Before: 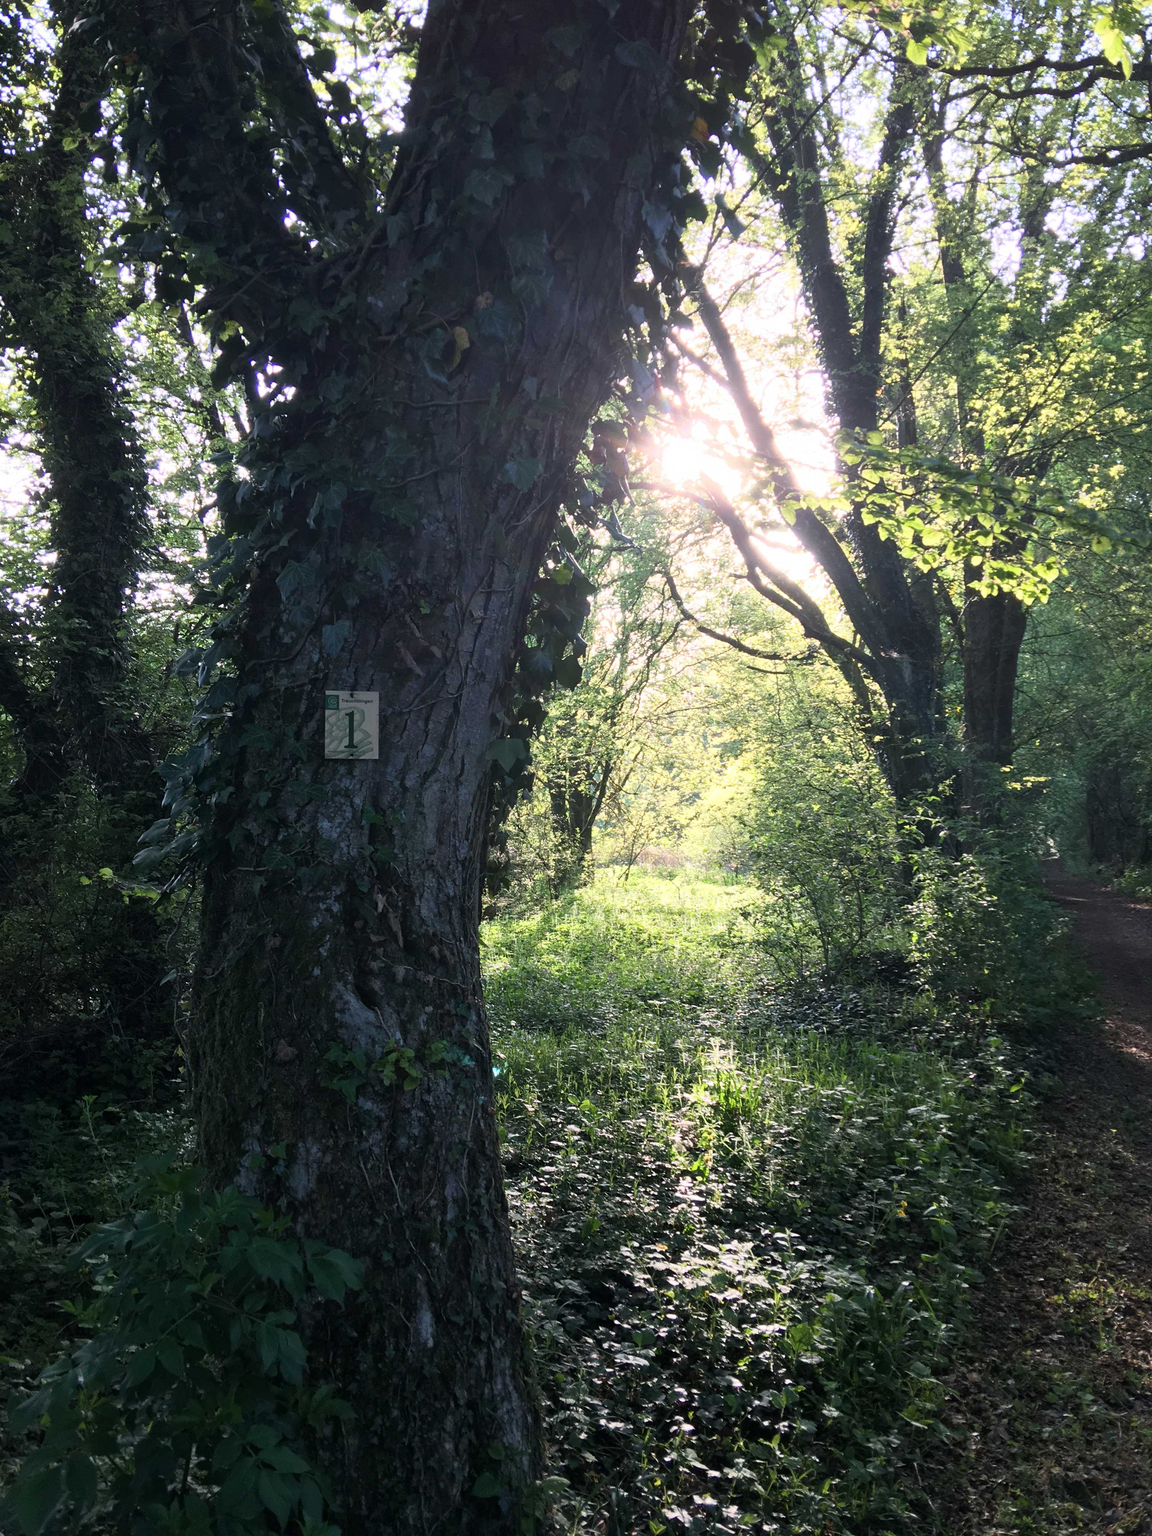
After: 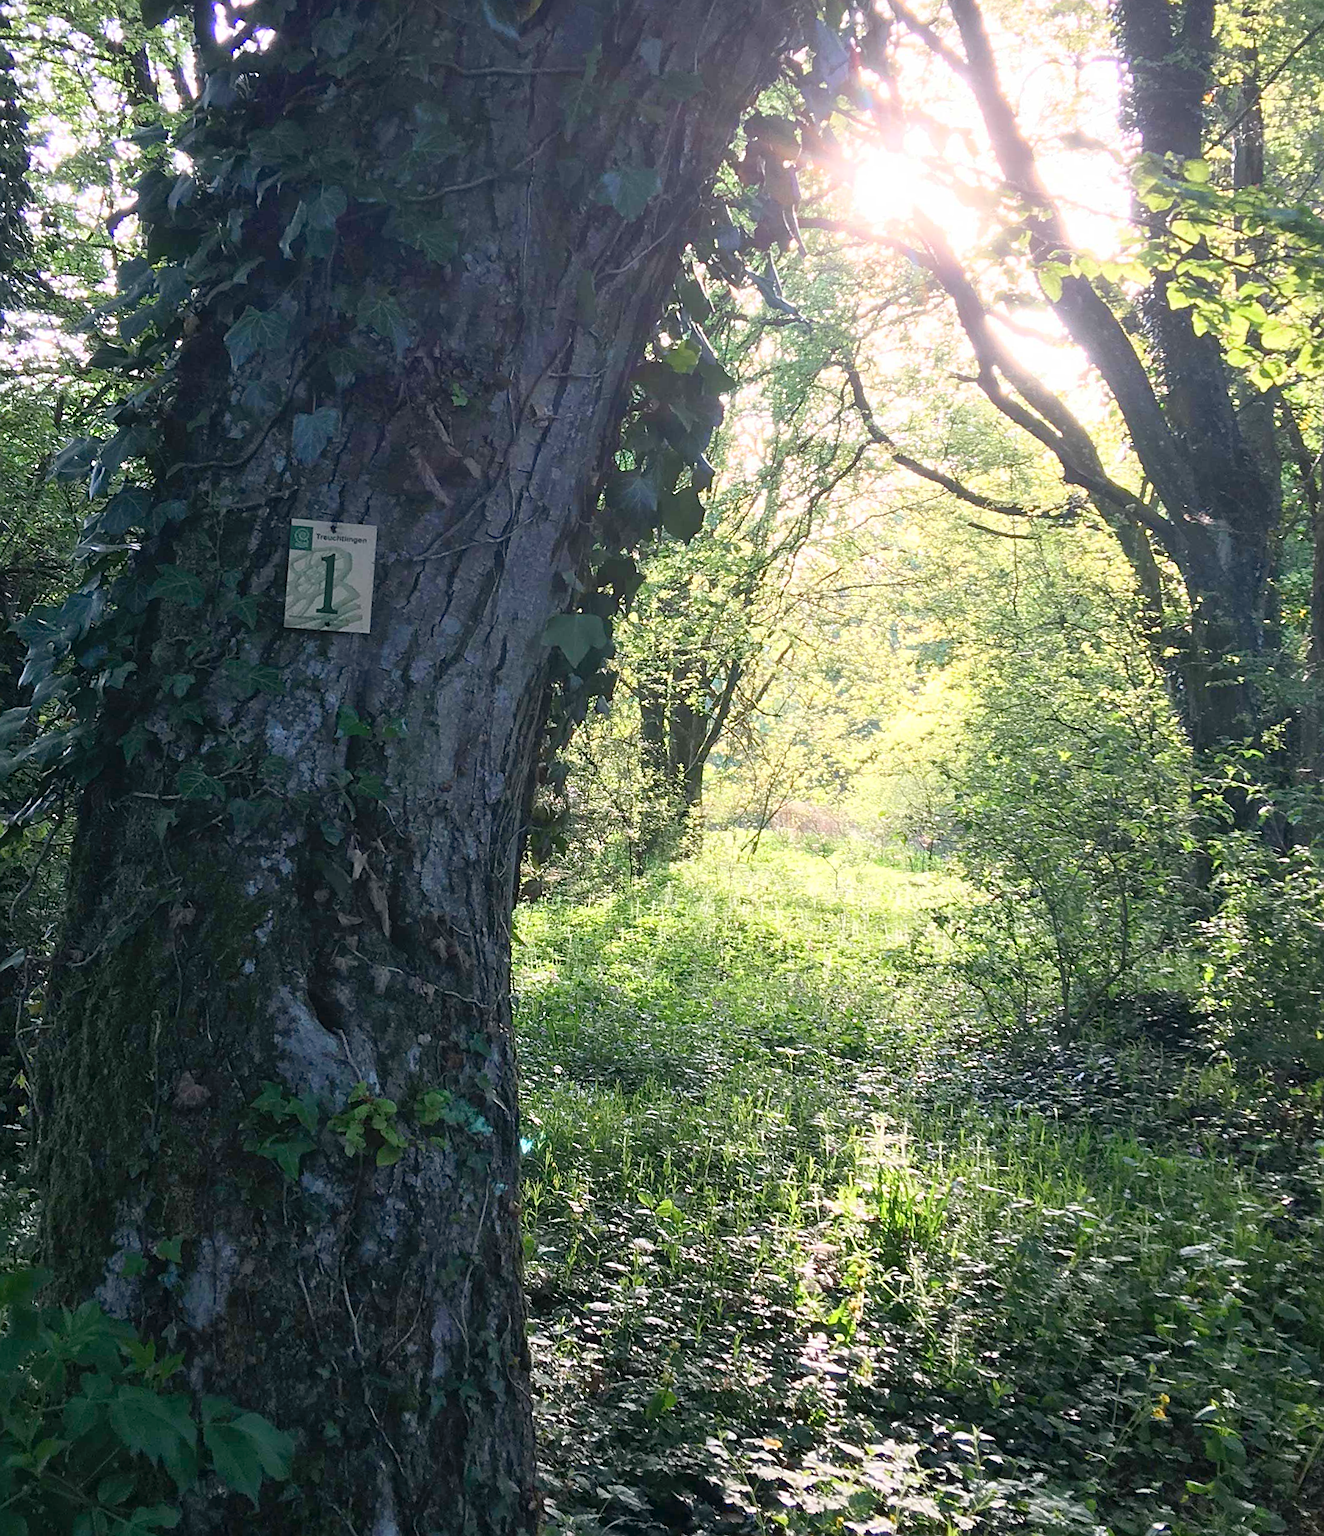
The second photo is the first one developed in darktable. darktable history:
sharpen: on, module defaults
crop and rotate: angle -3.67°, left 9.859%, top 20.614%, right 12.385%, bottom 11.772%
levels: black 8.54%, levels [0, 0.445, 1]
